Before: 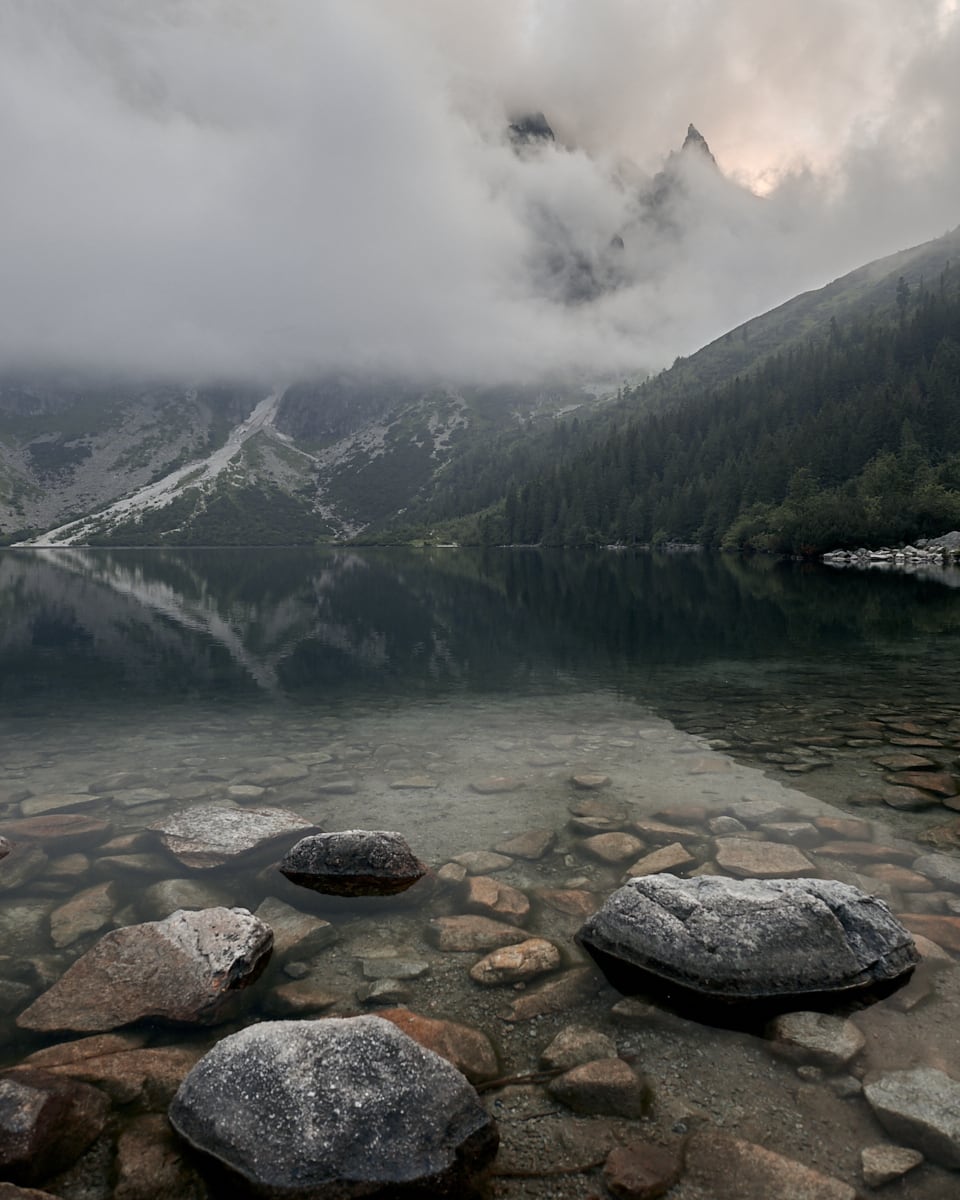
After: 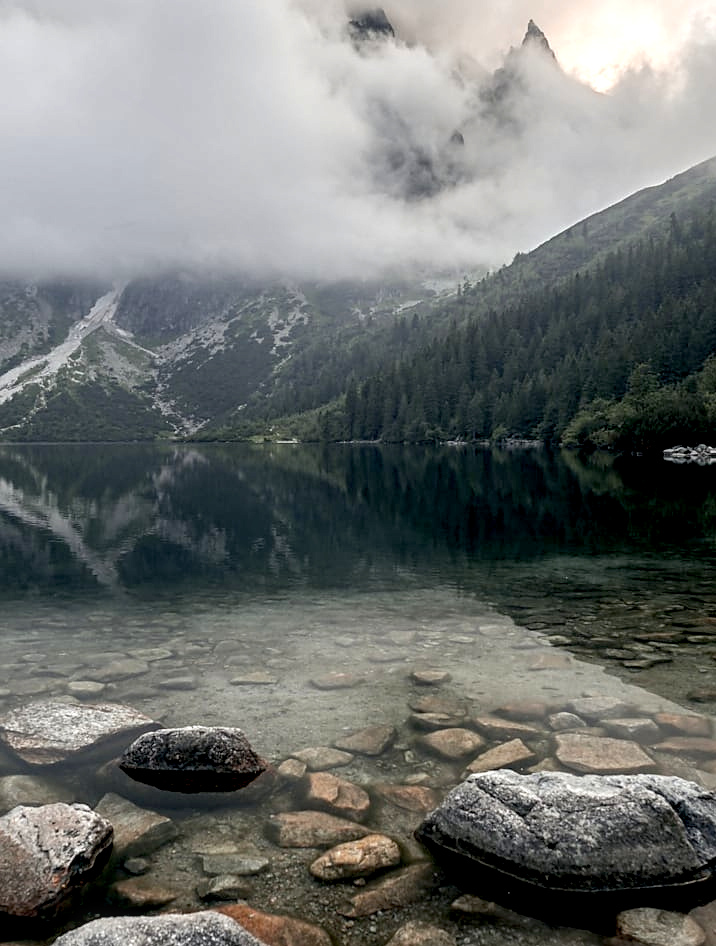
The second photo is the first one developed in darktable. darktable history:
crop: left 16.765%, top 8.721%, right 8.586%, bottom 12.412%
sharpen: amount 0.204
local contrast: on, module defaults
exposure: black level correction 0.009, exposure 0.015 EV, compensate exposure bias true, compensate highlight preservation false
levels: levels [0, 0.43, 0.859]
